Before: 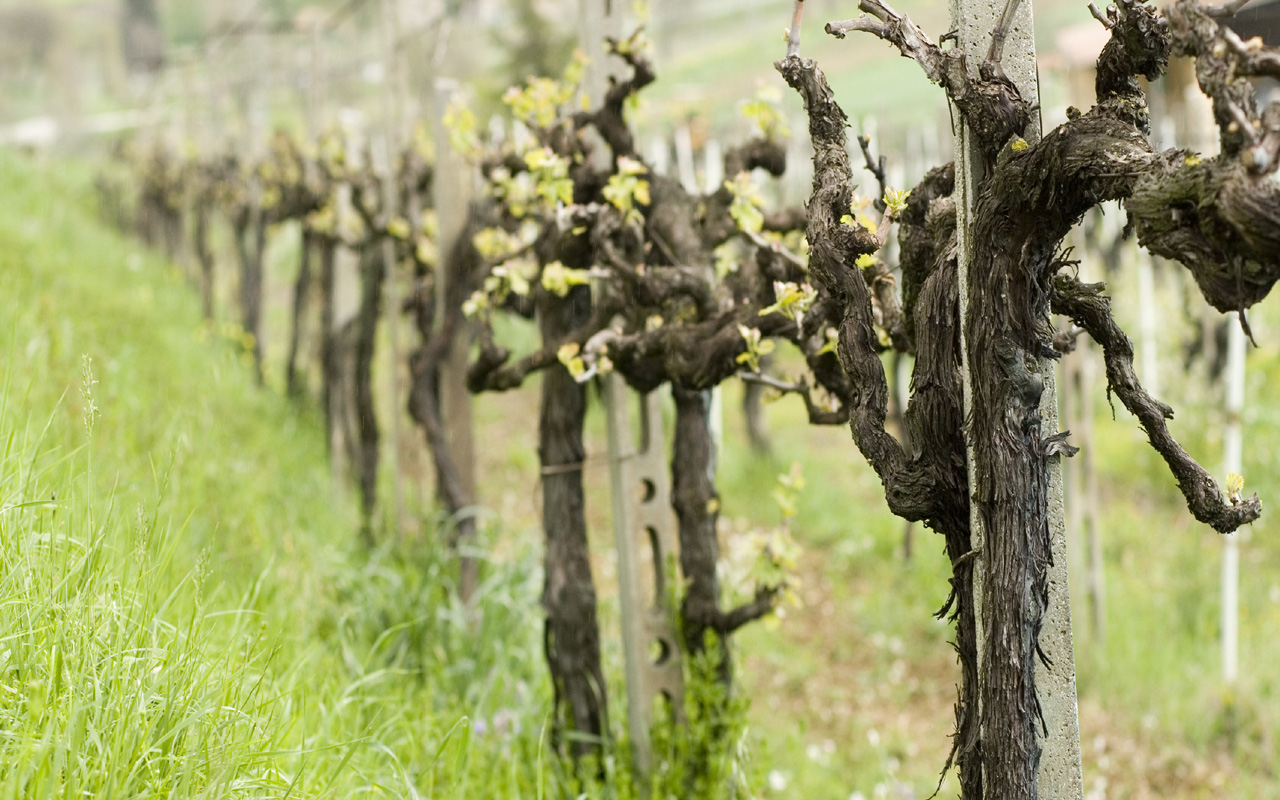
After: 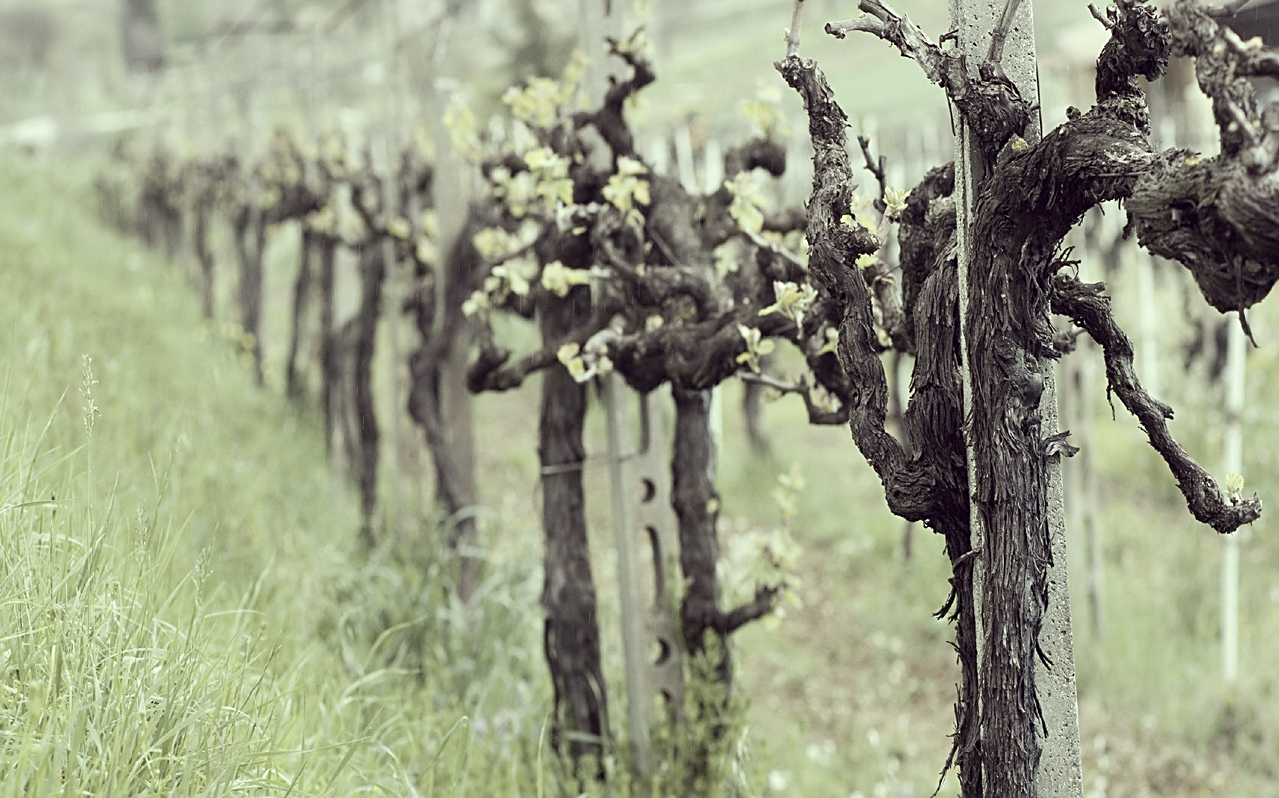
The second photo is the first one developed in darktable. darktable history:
exposure: compensate exposure bias true, compensate highlight preservation false
sharpen: amount 0.49
color correction: highlights a* -20.37, highlights b* 20.63, shadows a* 20.01, shadows b* -20.91, saturation 0.4
shadows and highlights: shadows 76.5, highlights -23.83, soften with gaussian
crop: top 0.062%, bottom 0.113%
